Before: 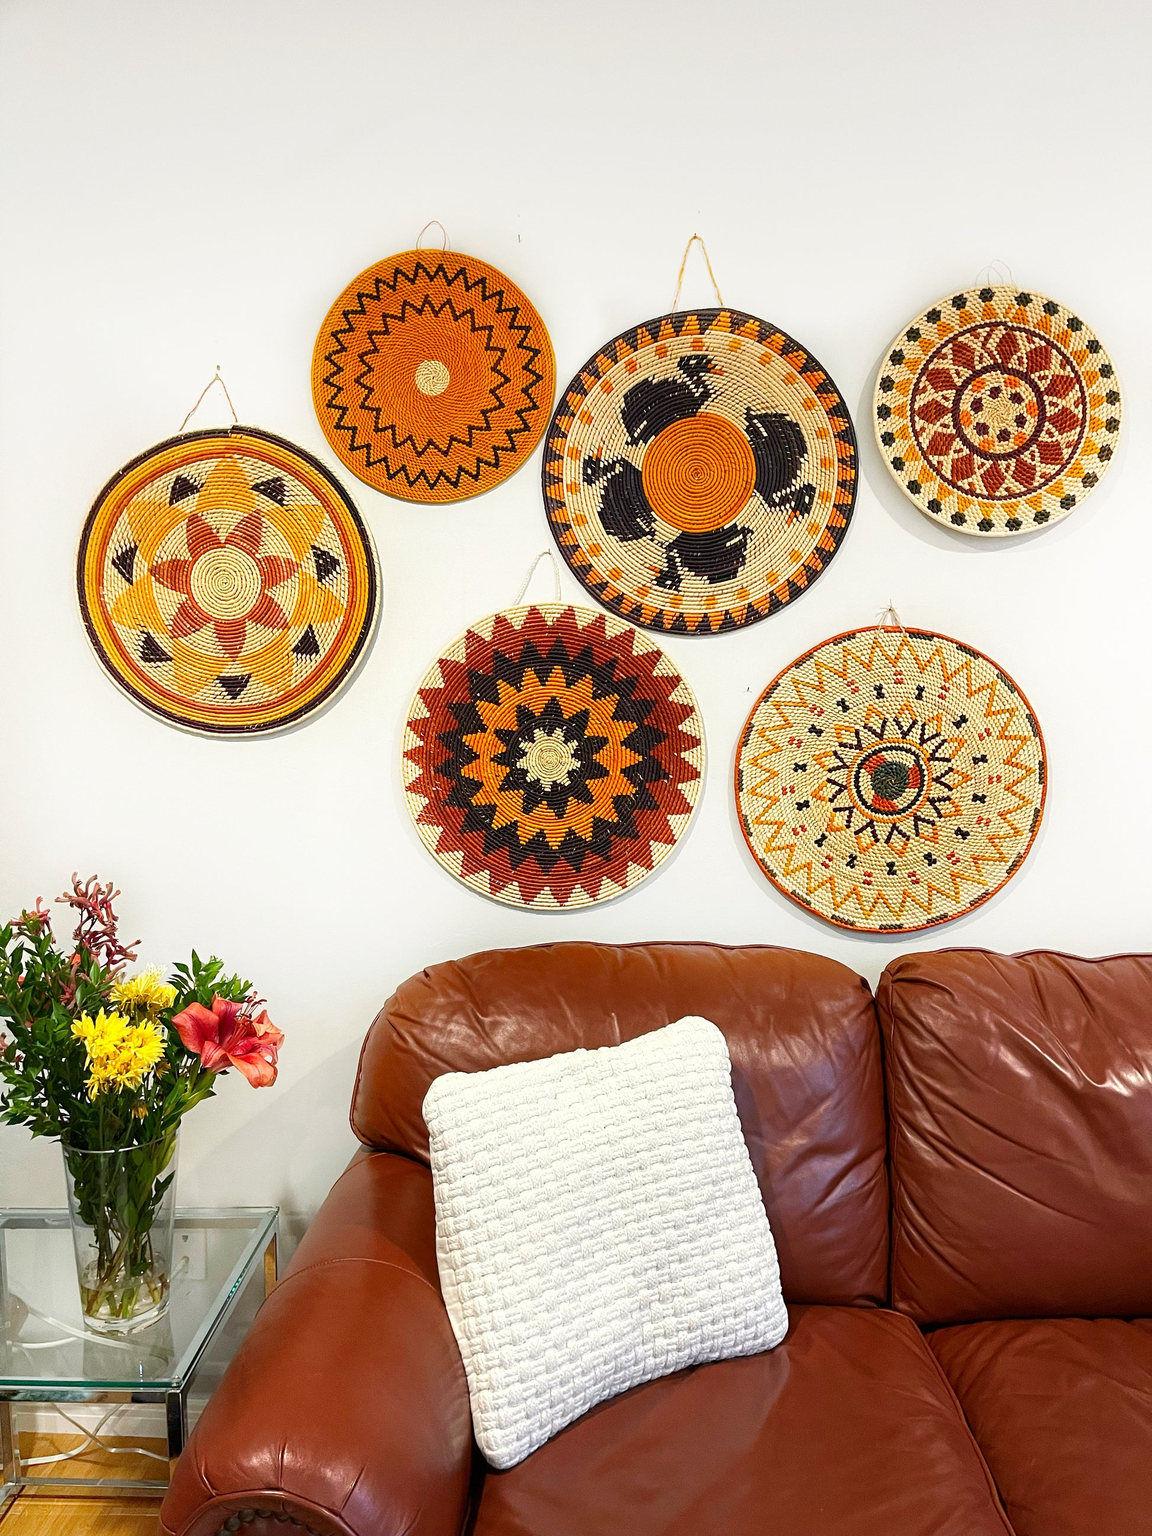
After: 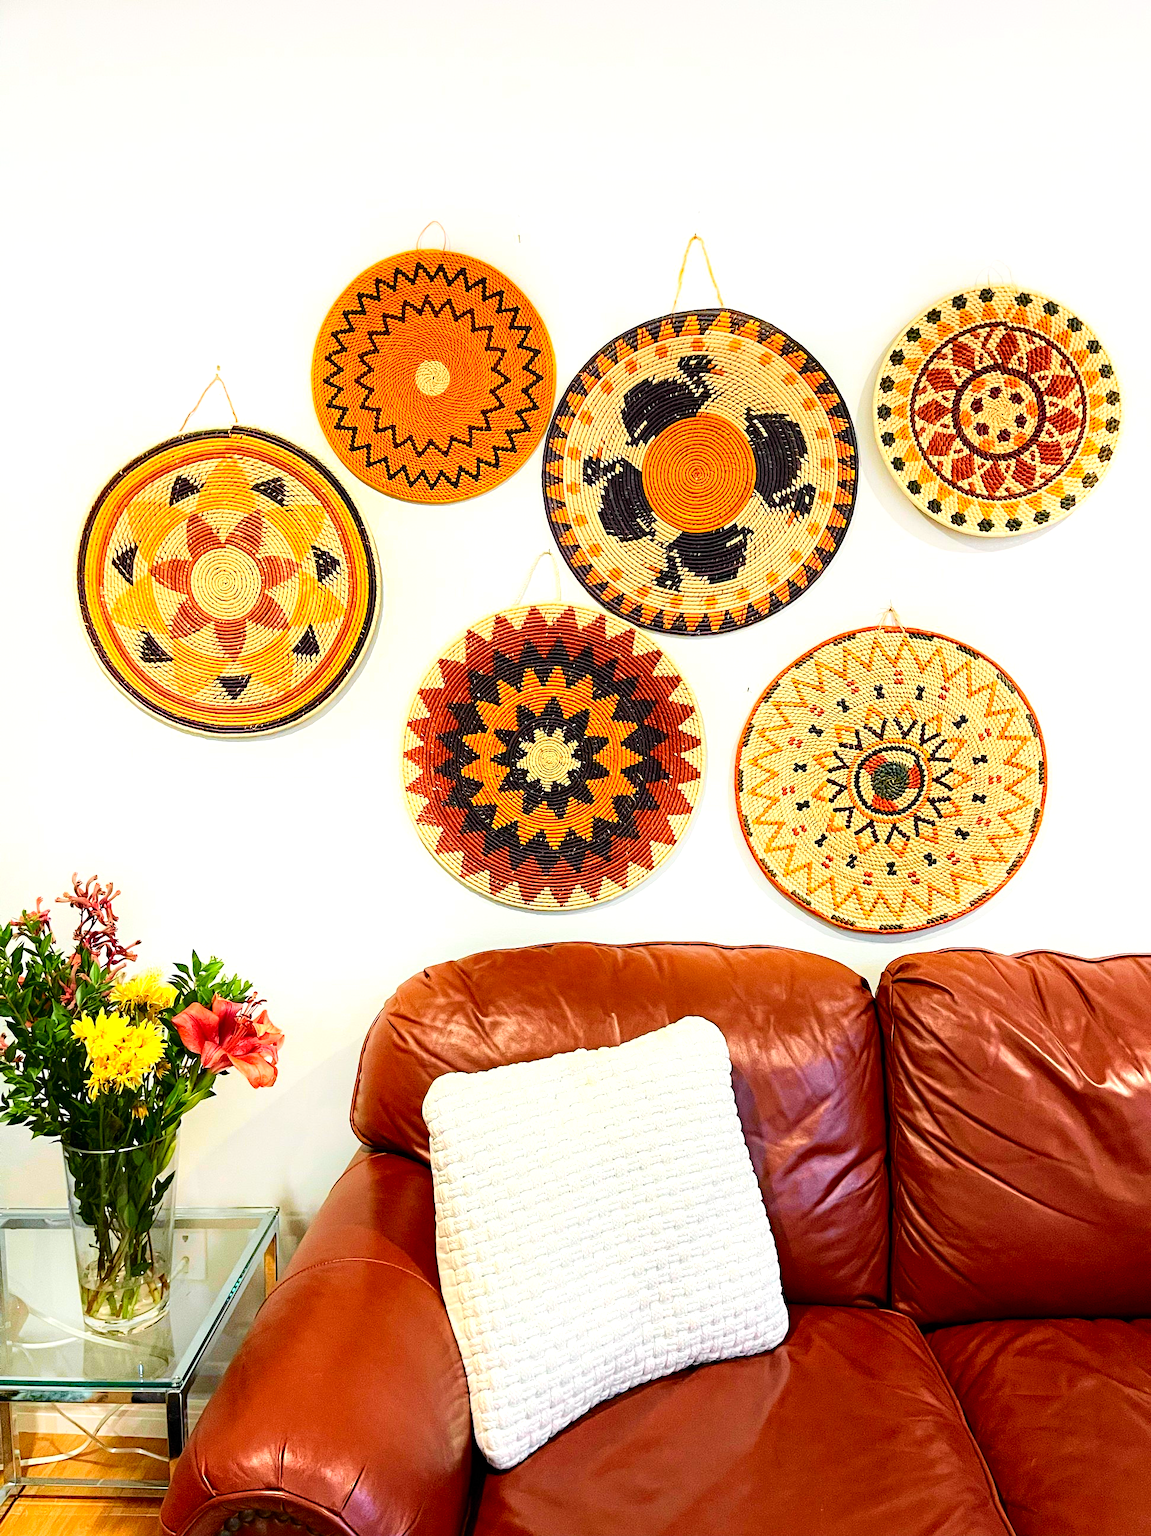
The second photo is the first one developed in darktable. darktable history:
haze removal: strength 0.29, distance 0.25, compatibility mode true, adaptive false
tone curve: curves: ch0 [(0, 0.014) (0.12, 0.096) (0.386, 0.49) (0.54, 0.684) (0.751, 0.855) (0.89, 0.943) (0.998, 0.989)]; ch1 [(0, 0) (0.133, 0.099) (0.437, 0.41) (0.5, 0.5) (0.517, 0.536) (0.548, 0.575) (0.582, 0.631) (0.627, 0.688) (0.836, 0.868) (1, 1)]; ch2 [(0, 0) (0.374, 0.341) (0.456, 0.443) (0.478, 0.49) (0.501, 0.5) (0.528, 0.538) (0.55, 0.6) (0.572, 0.63) (0.702, 0.765) (1, 1)], color space Lab, independent channels, preserve colors none
levels: levels [0.016, 0.484, 0.953]
